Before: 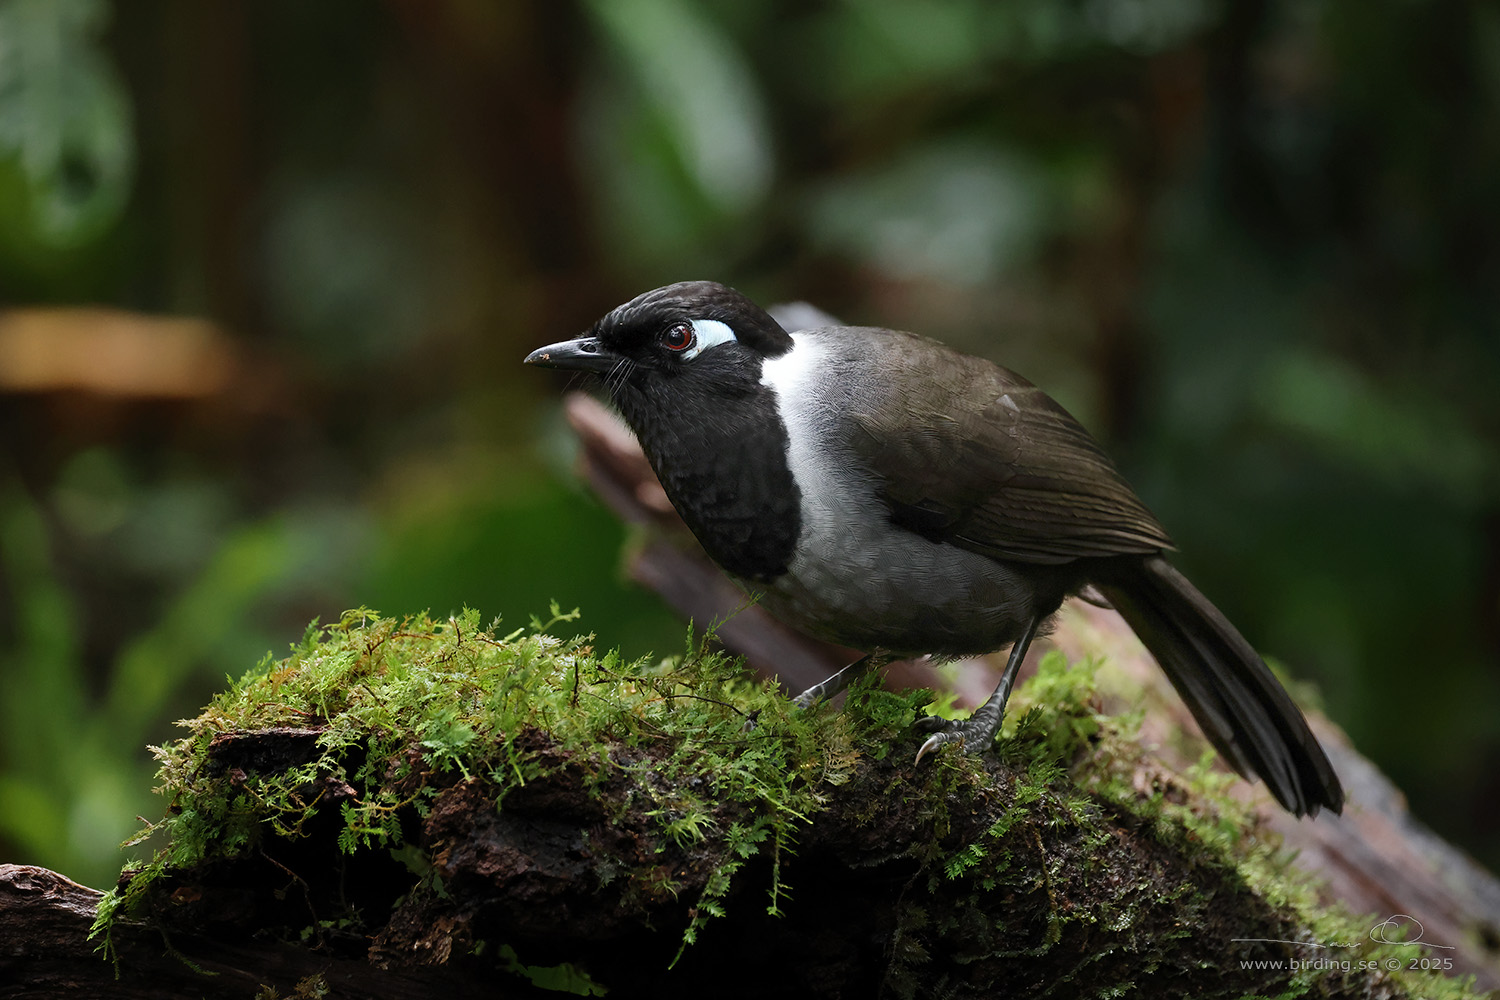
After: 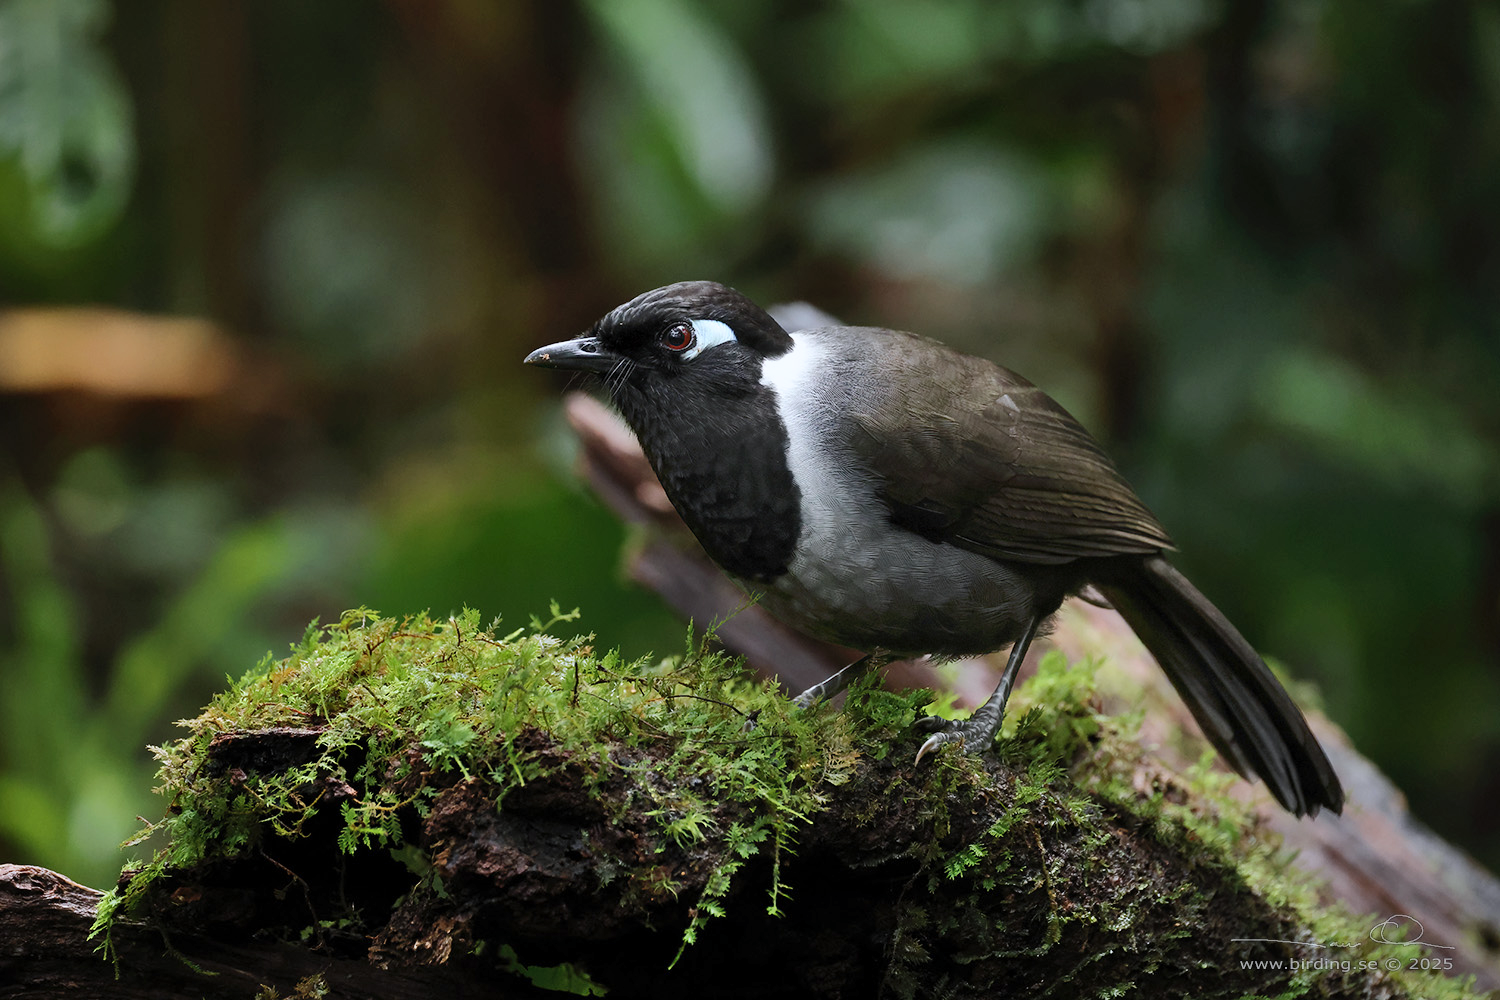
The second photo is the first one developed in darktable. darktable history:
shadows and highlights: shadows 43.71, white point adjustment -1.46, soften with gaussian
white balance: red 0.98, blue 1.034
